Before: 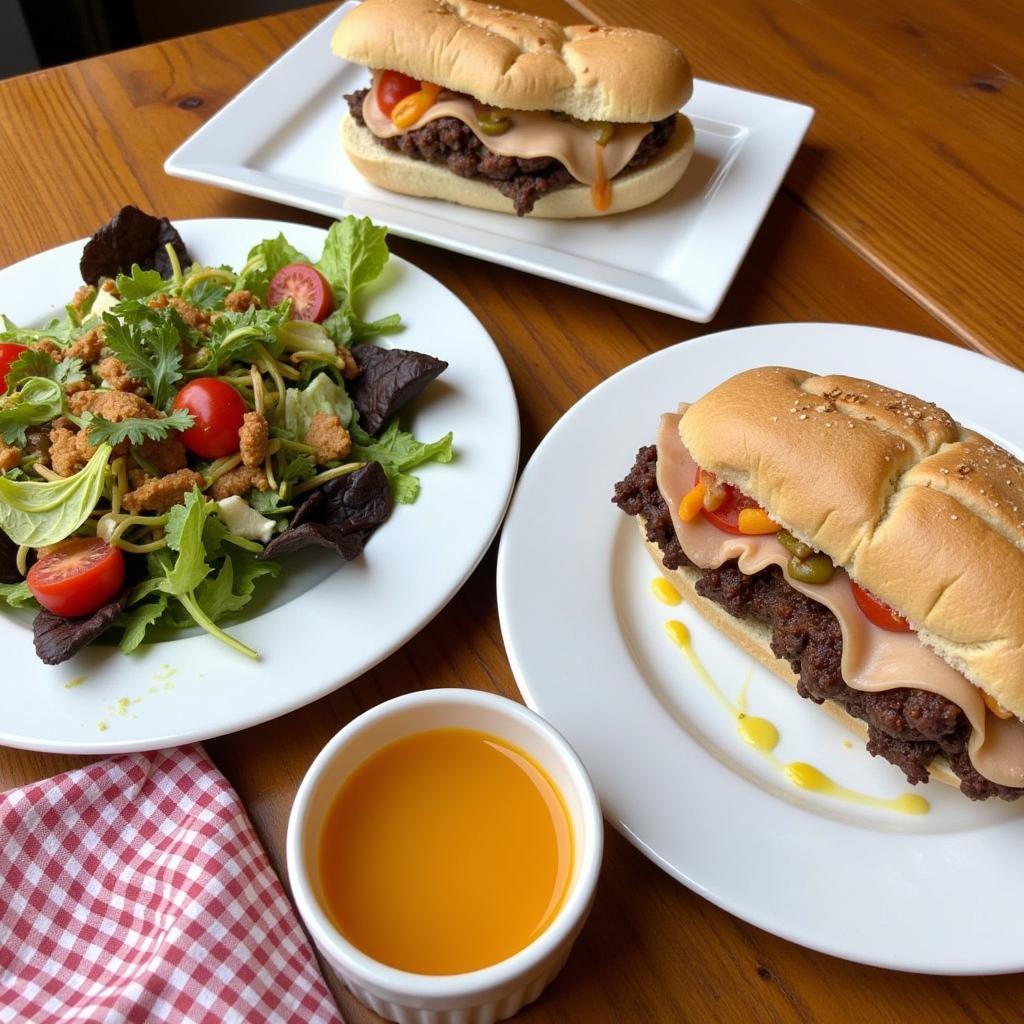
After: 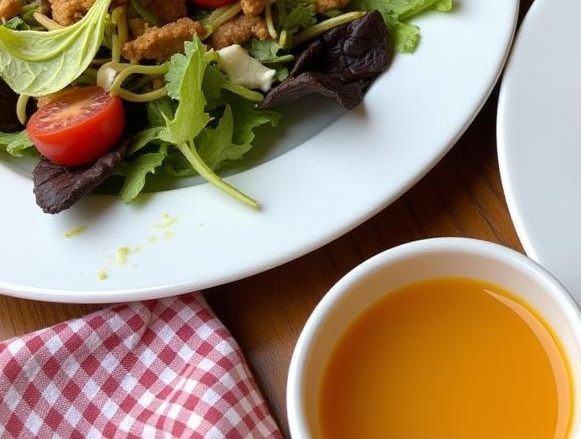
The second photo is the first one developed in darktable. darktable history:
crop: top 44.079%, right 43.21%, bottom 13.008%
